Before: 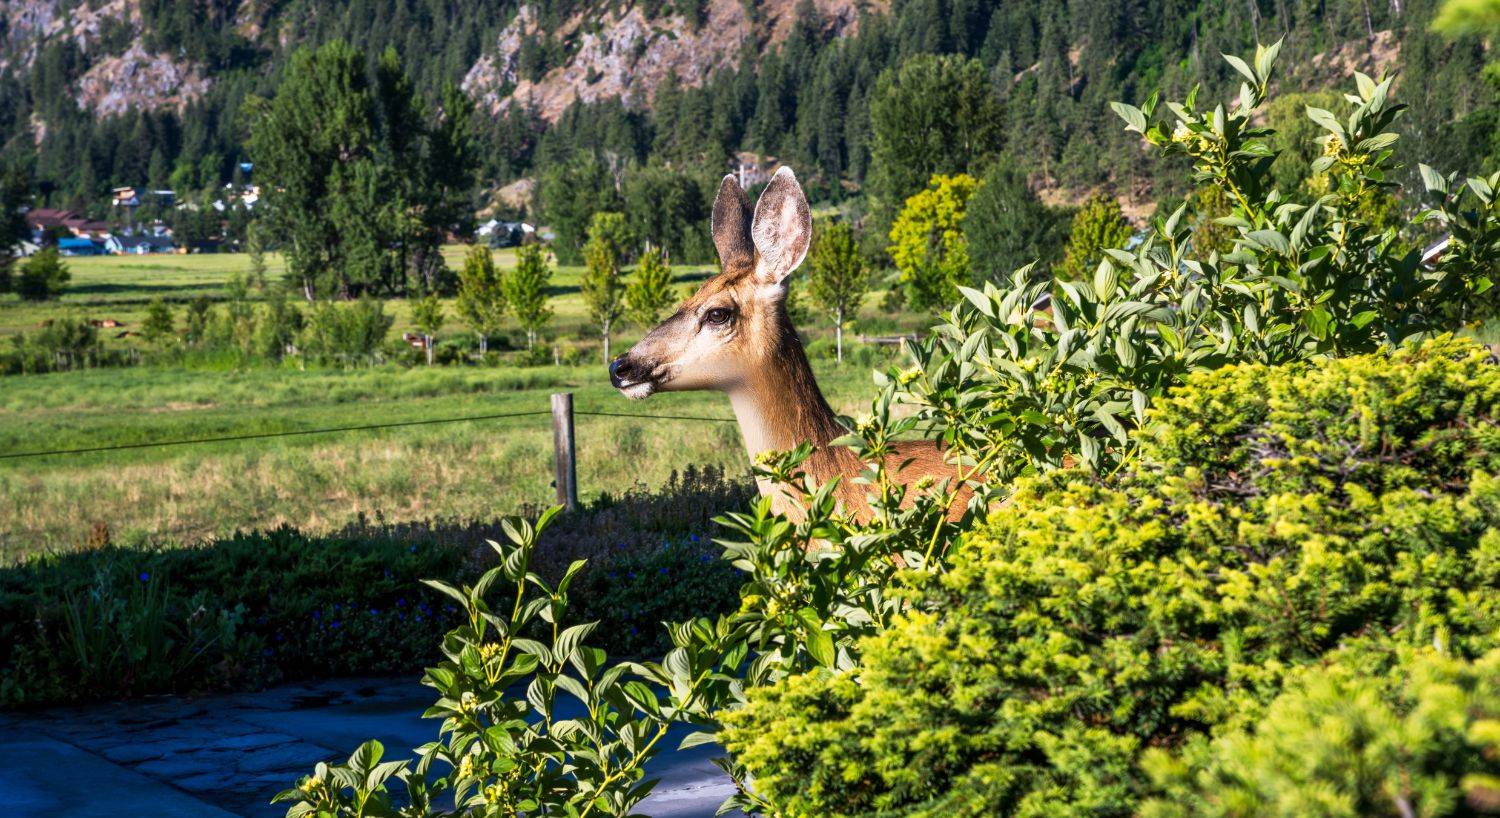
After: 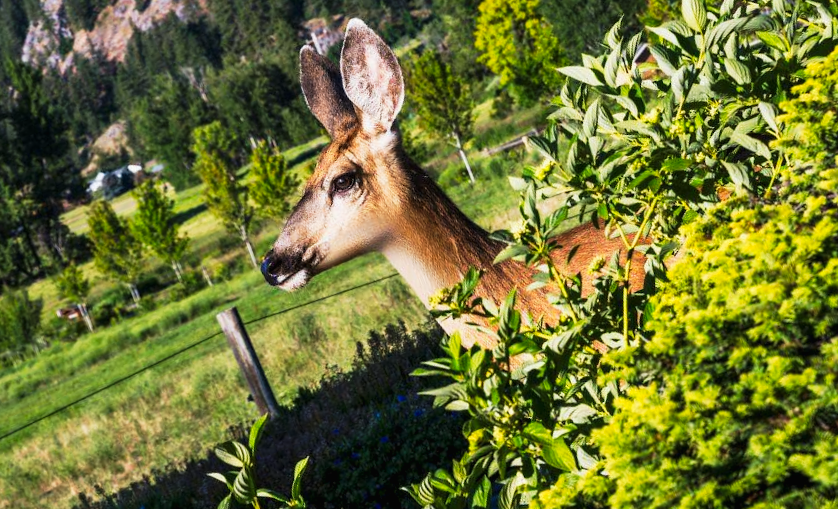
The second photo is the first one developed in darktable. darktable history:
tone curve: curves: ch0 [(0.016, 0.011) (0.204, 0.146) (0.515, 0.476) (0.78, 0.795) (1, 0.981)], preserve colors none
crop and rotate: angle 20.9°, left 6.976%, right 4.226%, bottom 1.107%
